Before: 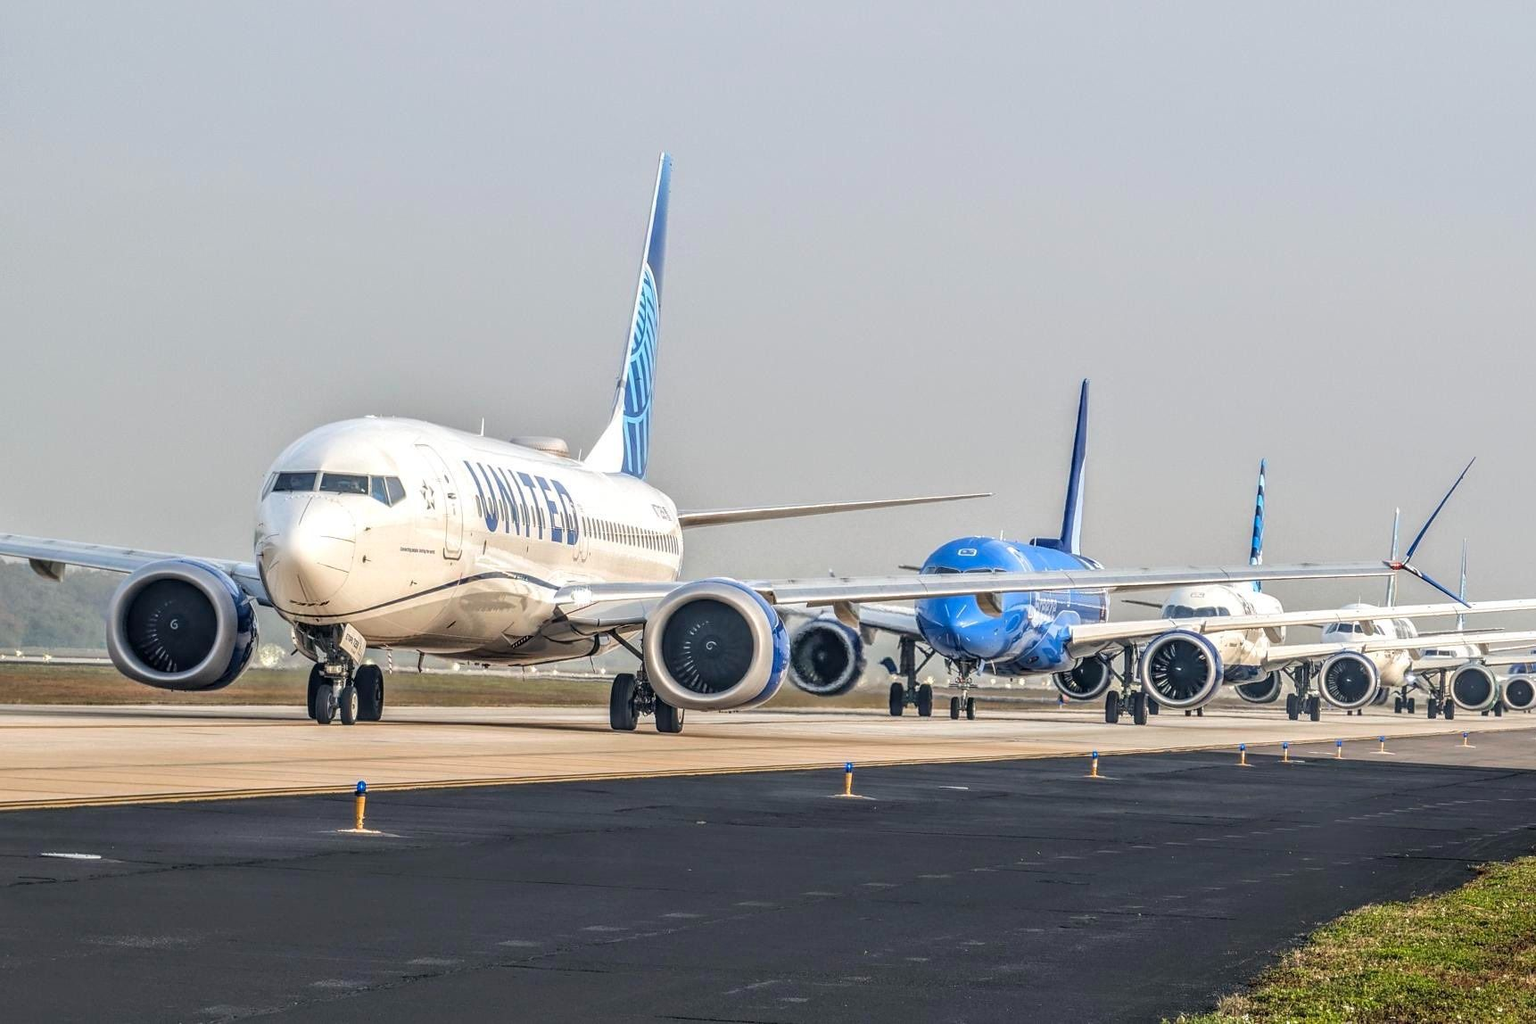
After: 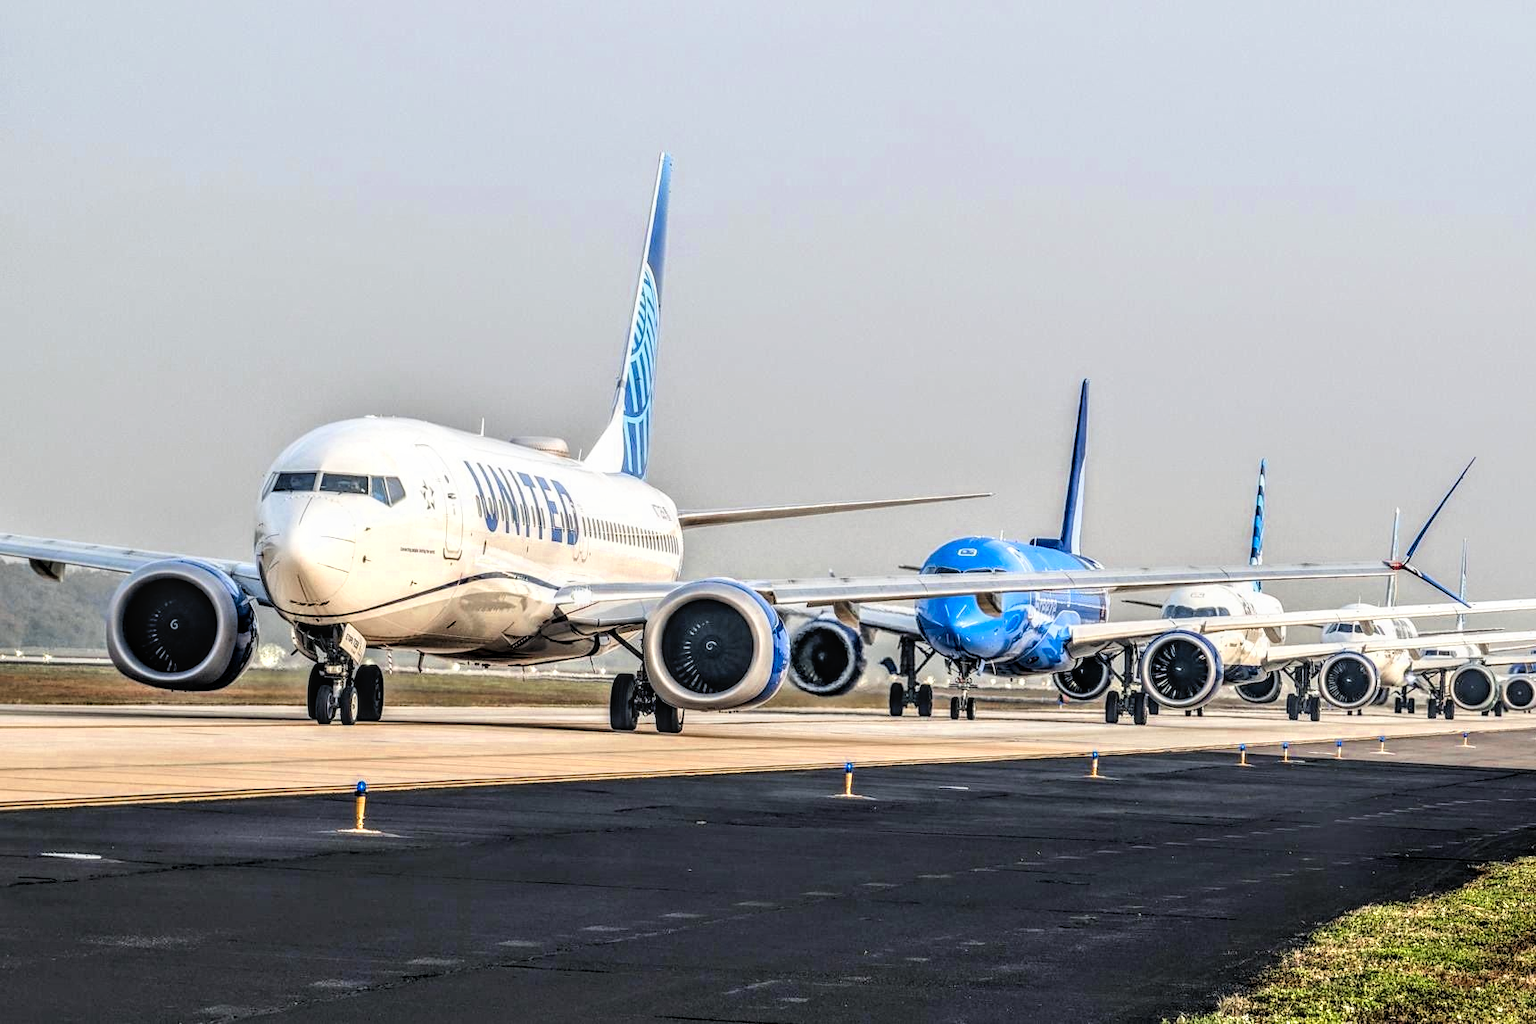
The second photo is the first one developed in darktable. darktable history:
filmic rgb: middle gray luminance 8.71%, black relative exposure -6.34 EV, white relative exposure 2.72 EV, threshold 5.96 EV, target black luminance 0%, hardness 4.79, latitude 73.33%, contrast 1.331, shadows ↔ highlights balance 9.46%, enable highlight reconstruction true
local contrast: on, module defaults
color zones: curves: ch0 [(0.004, 0.305) (0.261, 0.623) (0.389, 0.399) (0.708, 0.571) (0.947, 0.34)]; ch1 [(0.025, 0.645) (0.229, 0.584) (0.326, 0.551) (0.484, 0.262) (0.757, 0.643)]
